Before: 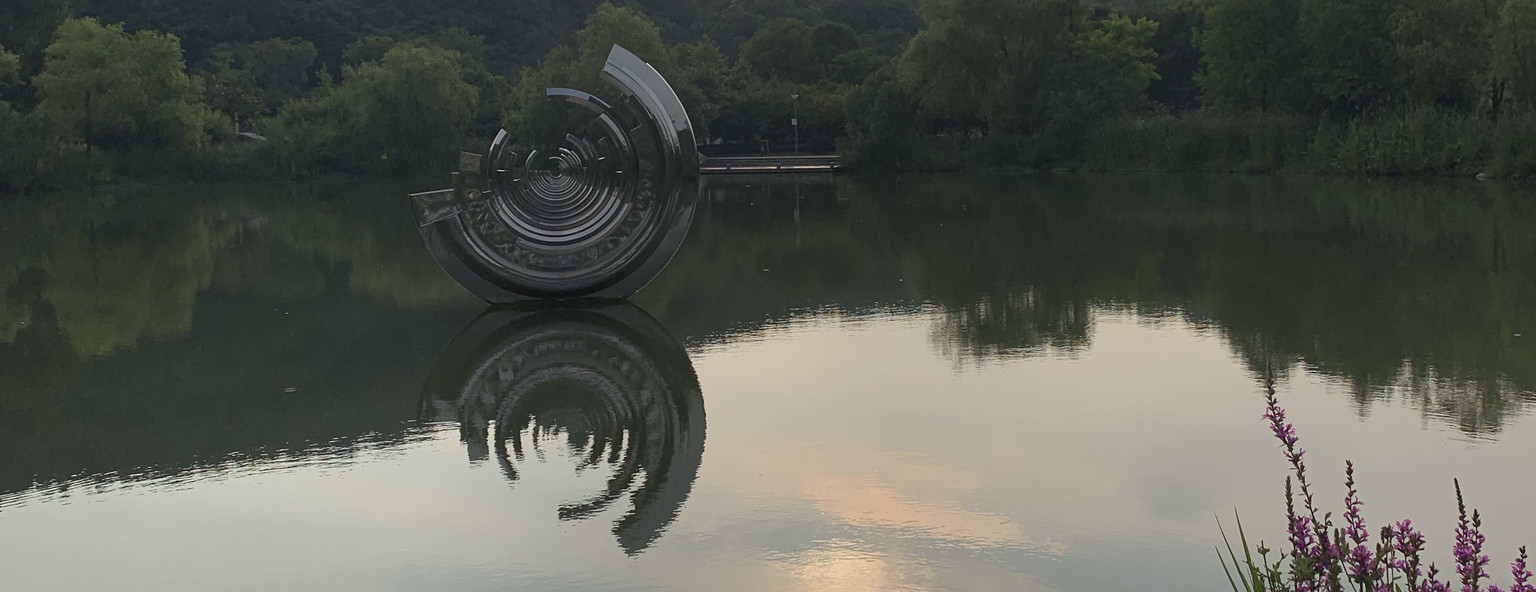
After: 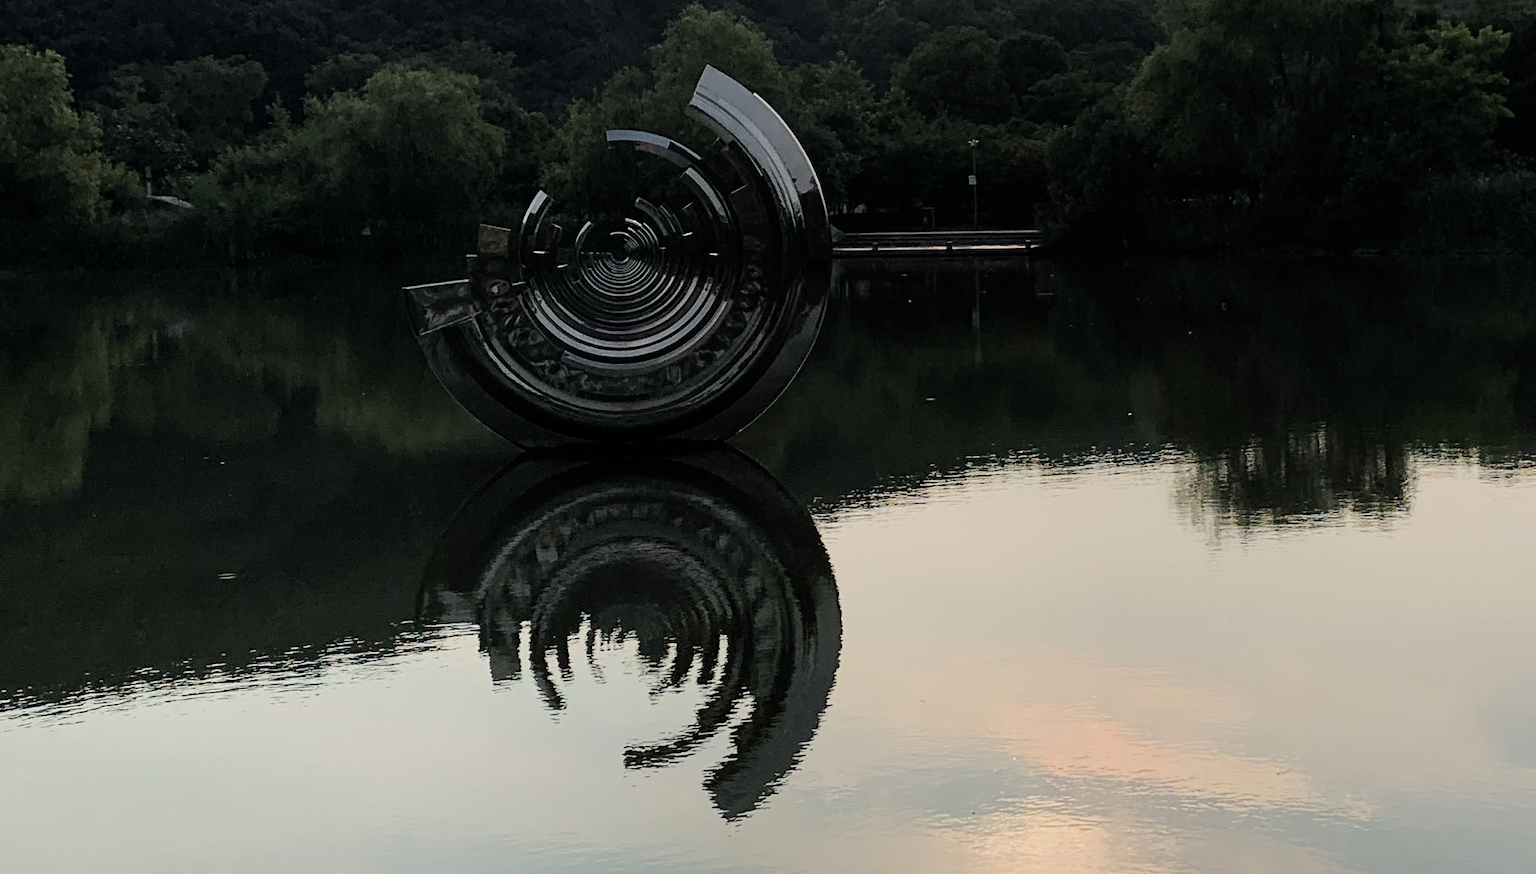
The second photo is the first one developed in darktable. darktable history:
crop and rotate: left 8.876%, right 23.43%
tone equalizer: -8 EV -0.393 EV, -7 EV -0.372 EV, -6 EV -0.331 EV, -5 EV -0.23 EV, -3 EV 0.246 EV, -2 EV 0.342 EV, -1 EV 0.386 EV, +0 EV 0.412 EV, edges refinement/feathering 500, mask exposure compensation -1.57 EV, preserve details no
filmic rgb: black relative exposure -5.11 EV, white relative exposure 3.97 EV, hardness 2.9, contrast 1.198, highlights saturation mix -28.66%
